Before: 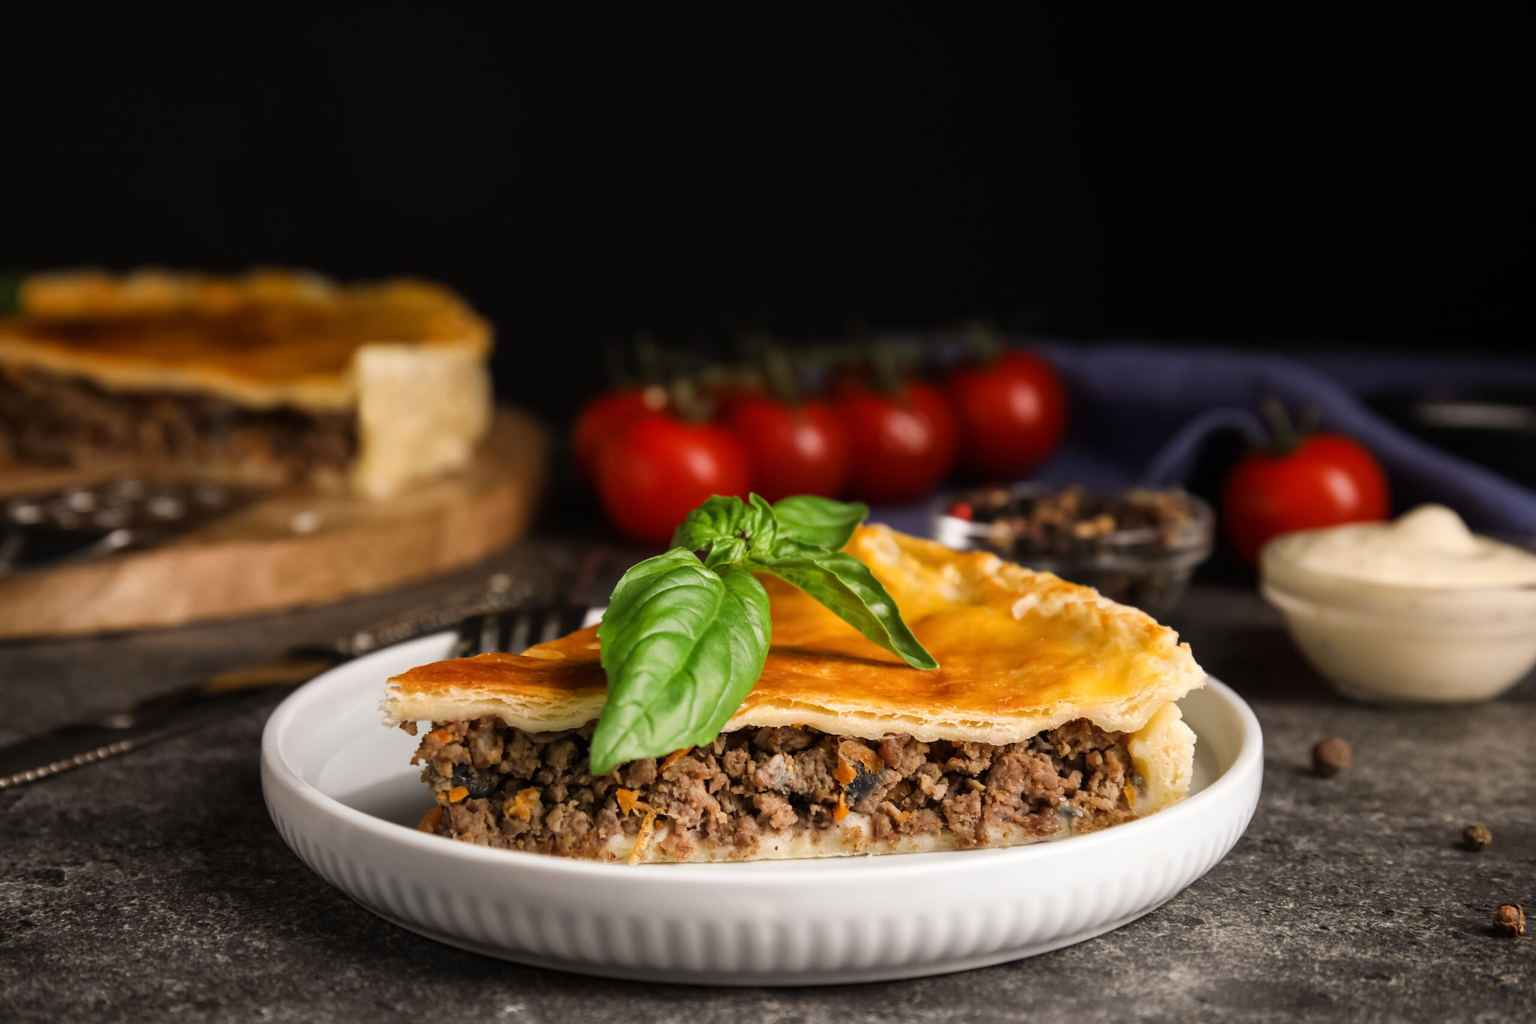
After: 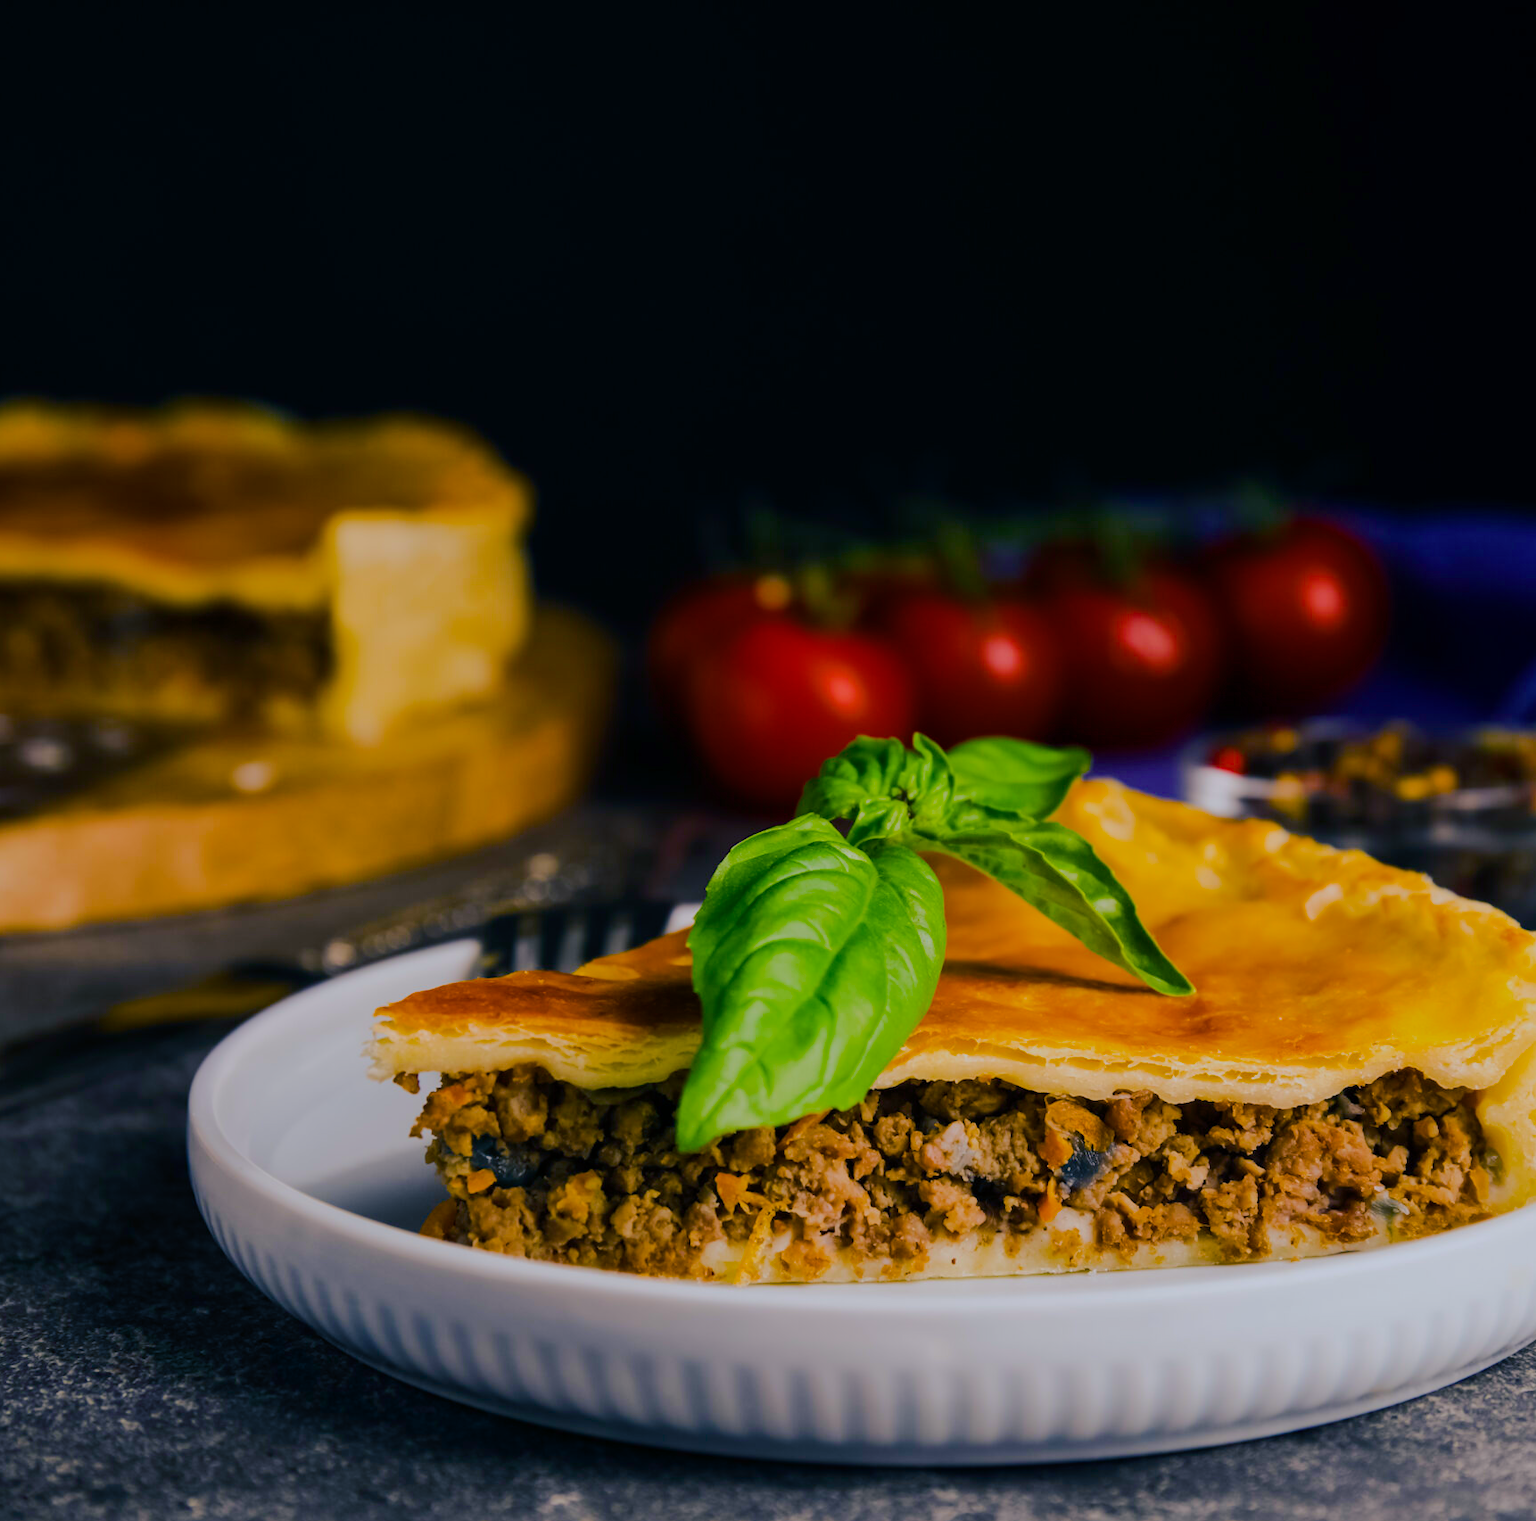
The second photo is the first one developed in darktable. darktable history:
color balance rgb: shadows lift › luminance -40.797%, shadows lift › chroma 14.481%, shadows lift › hue 258.53°, linear chroma grading › global chroma 14.831%, perceptual saturation grading › global saturation 44.26%, perceptual saturation grading › highlights -50.209%, perceptual saturation grading › shadows 30.012%, perceptual brilliance grading › highlights 6.378%, perceptual brilliance grading › mid-tones 16.448%, perceptual brilliance grading › shadows -5.235%, global vibrance 44.629%
crop and rotate: left 8.798%, right 23.904%
tone equalizer: -8 EV -0.035 EV, -7 EV 0.036 EV, -6 EV -0.008 EV, -5 EV 0.005 EV, -4 EV -0.028 EV, -3 EV -0.23 EV, -2 EV -0.648 EV, -1 EV -0.967 EV, +0 EV -0.956 EV, edges refinement/feathering 500, mask exposure compensation -1.57 EV, preserve details no
color correction: highlights a* -0.721, highlights b* -9.19
